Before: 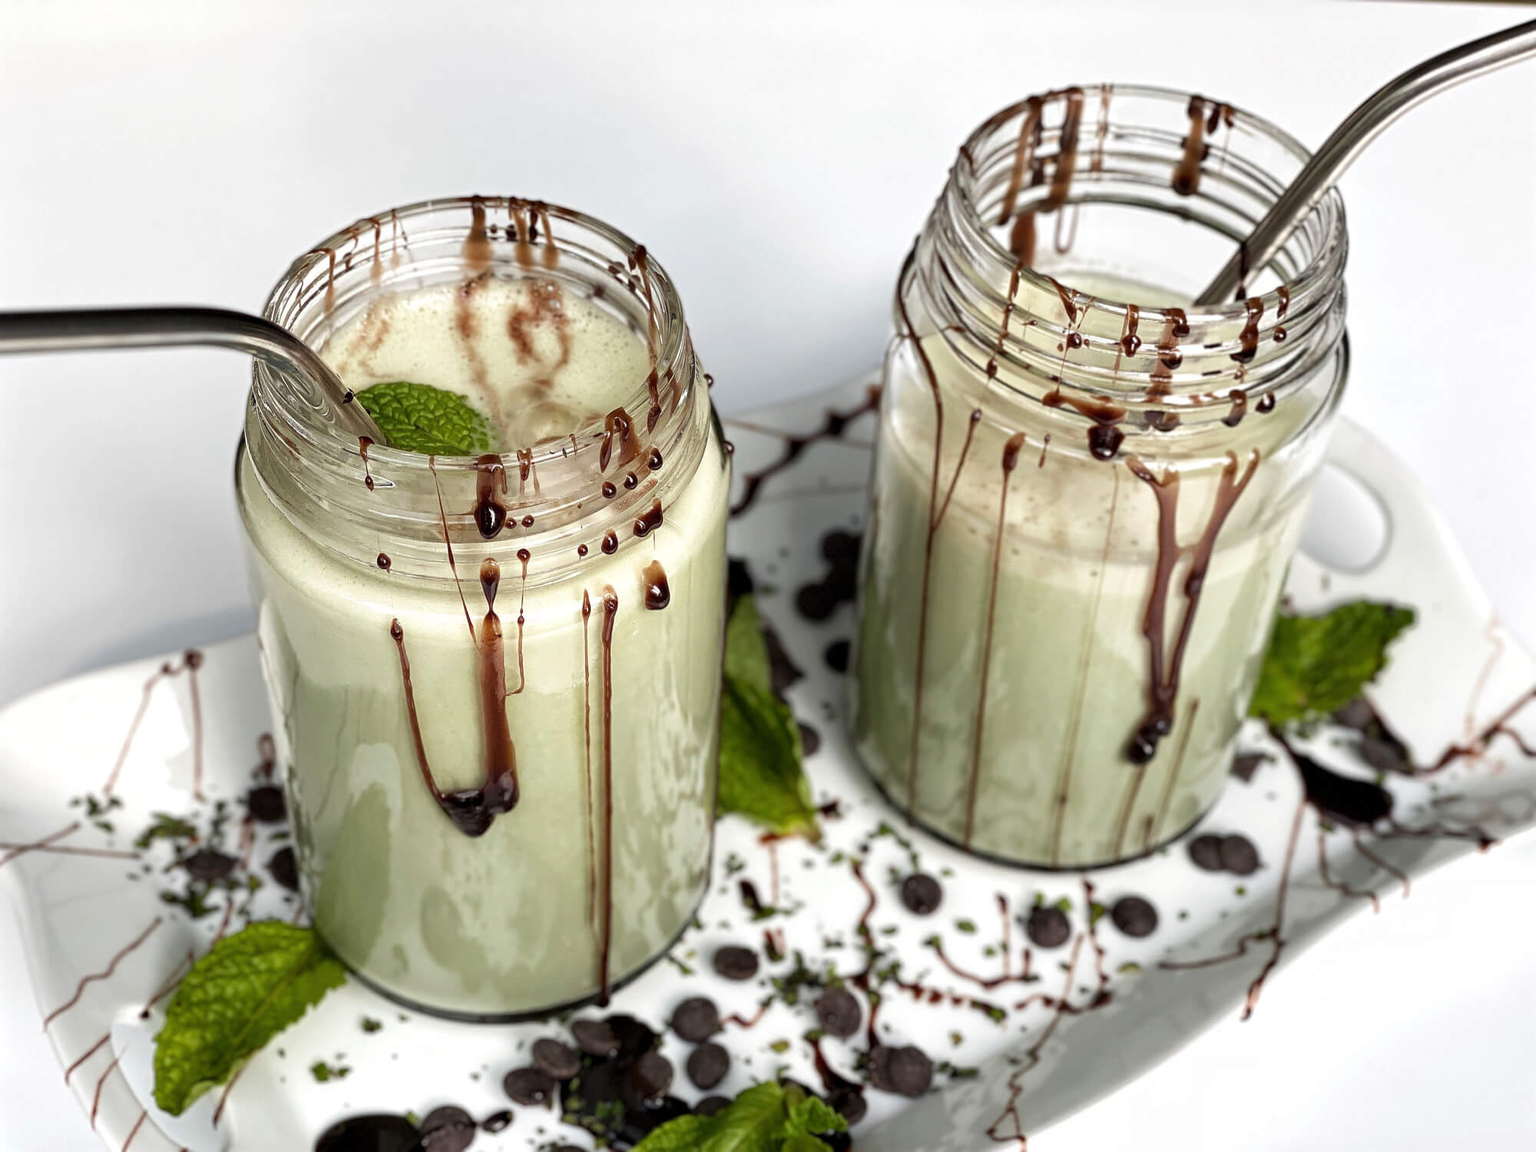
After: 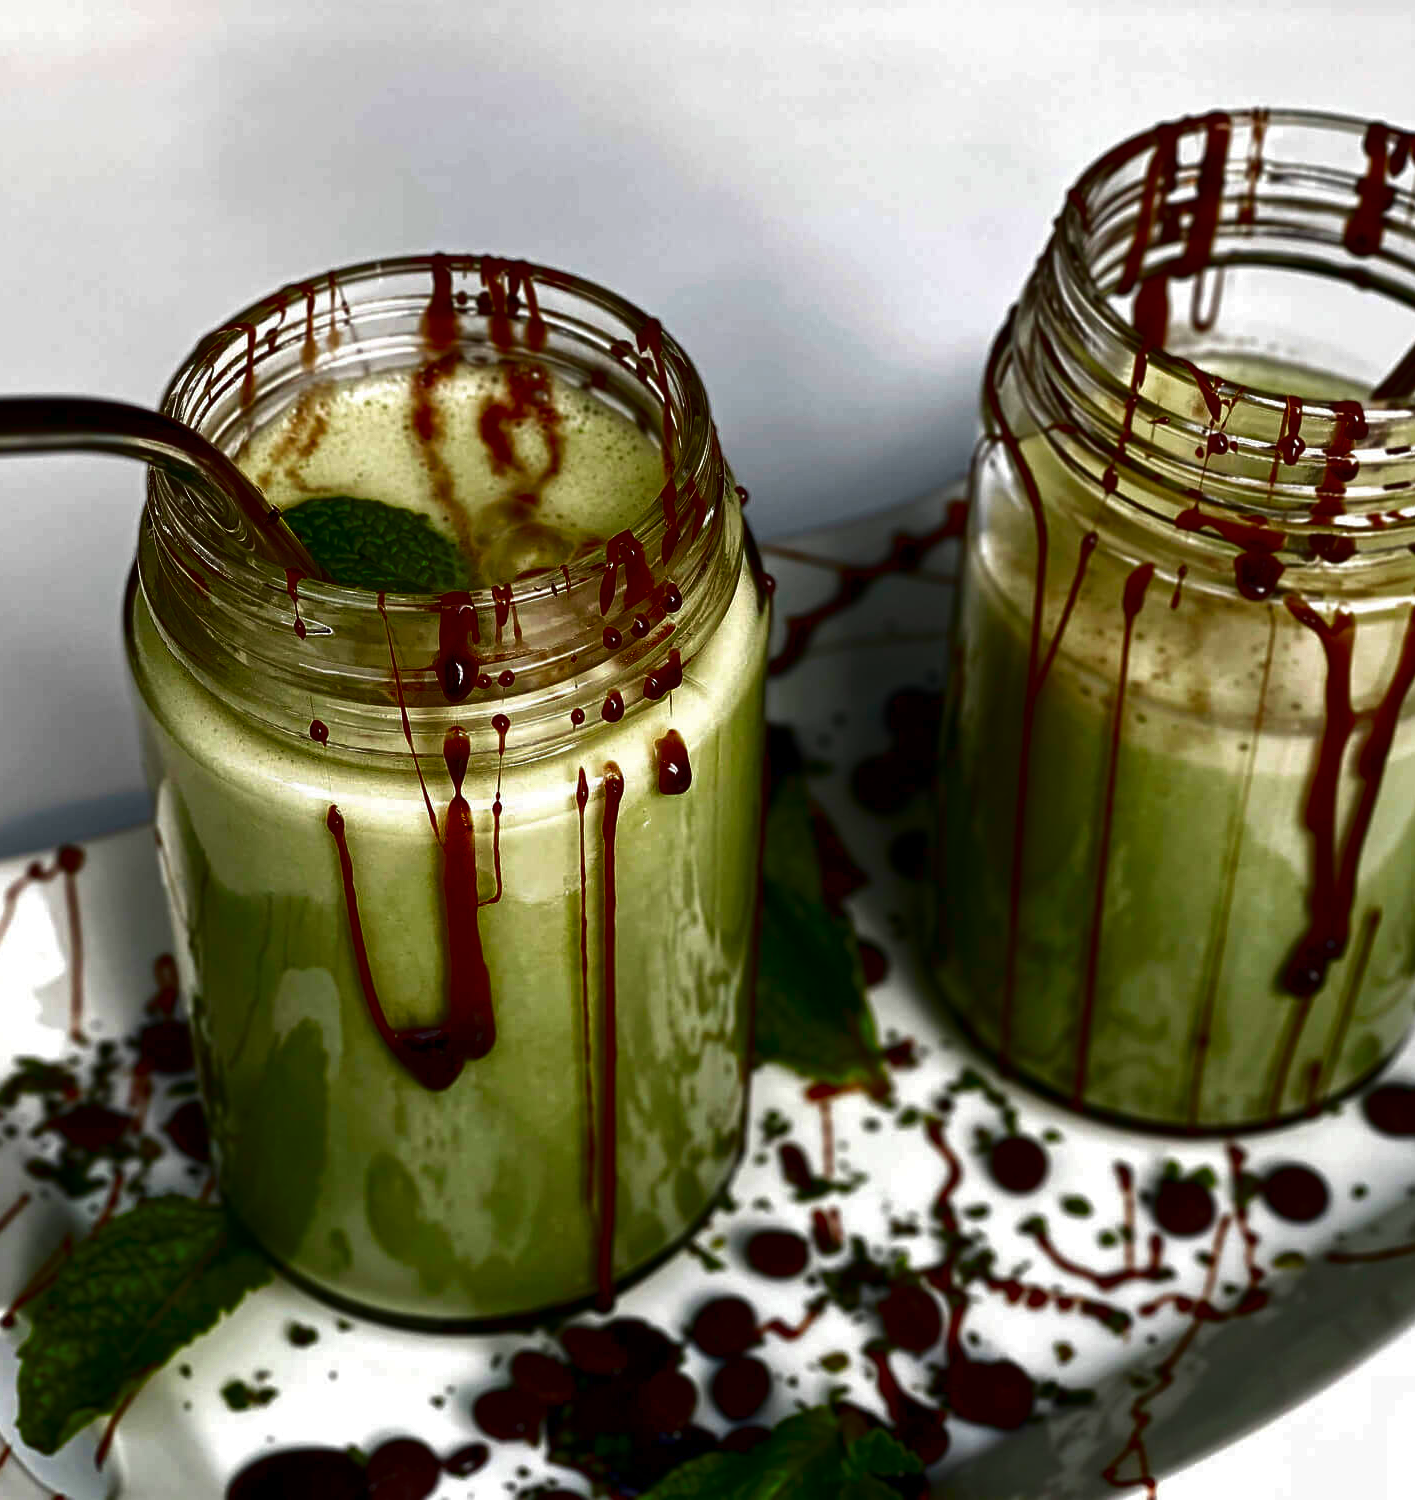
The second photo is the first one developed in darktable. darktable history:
contrast brightness saturation: brightness -1, saturation 1
crop and rotate: left 9.061%, right 20.142%
